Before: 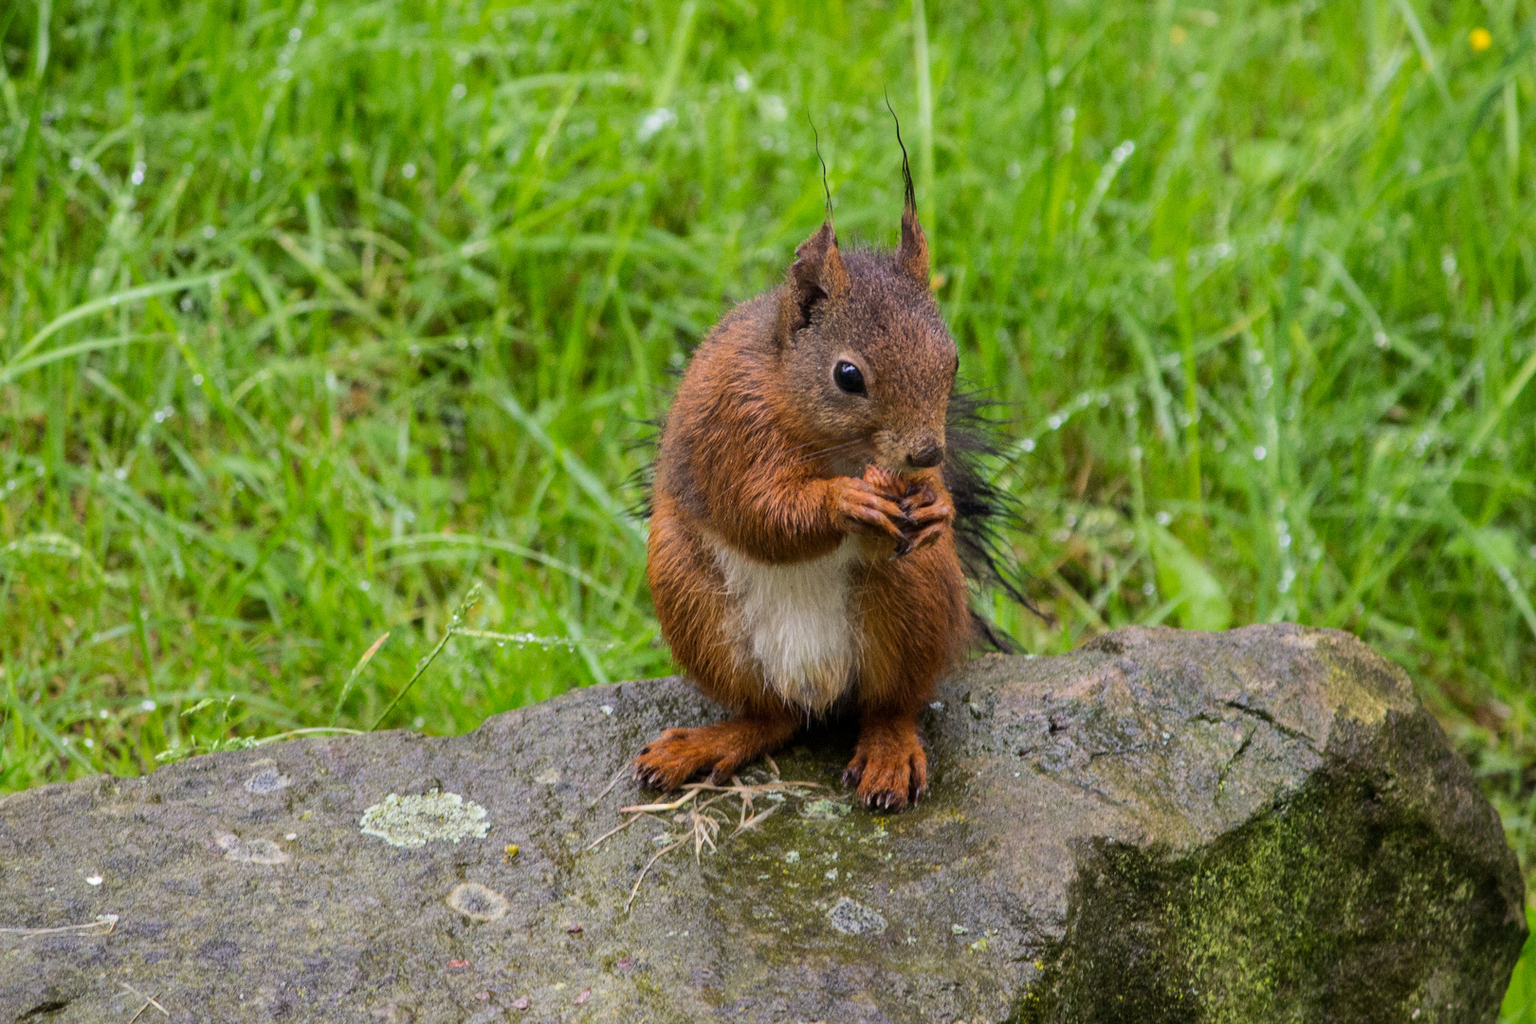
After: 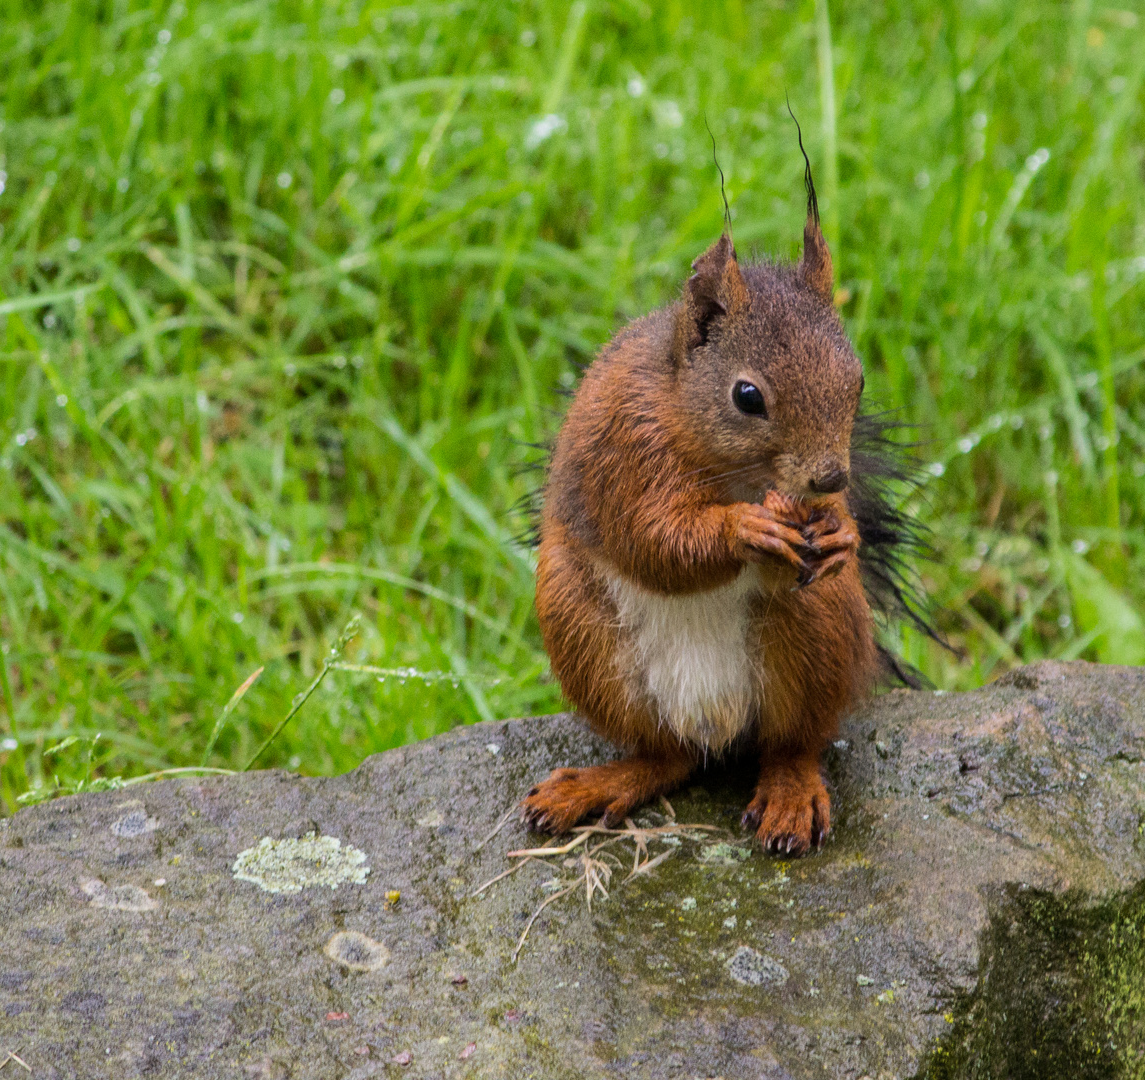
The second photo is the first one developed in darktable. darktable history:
crop and rotate: left 9.077%, right 20.236%
